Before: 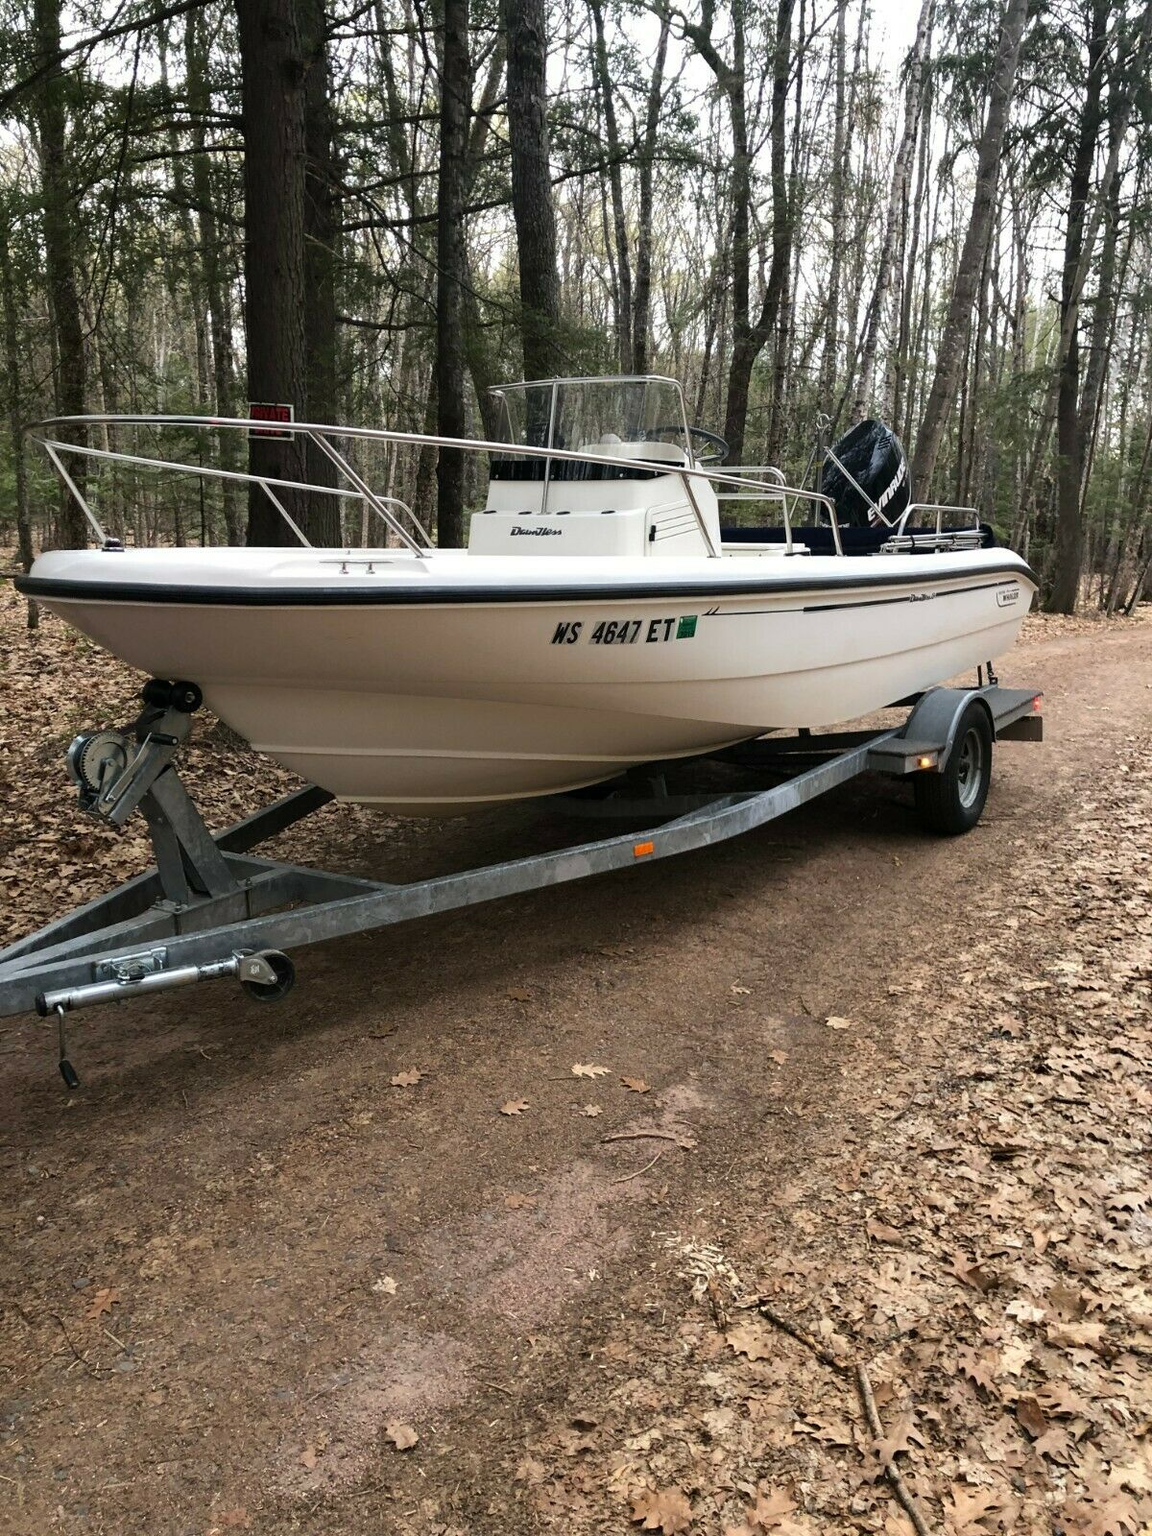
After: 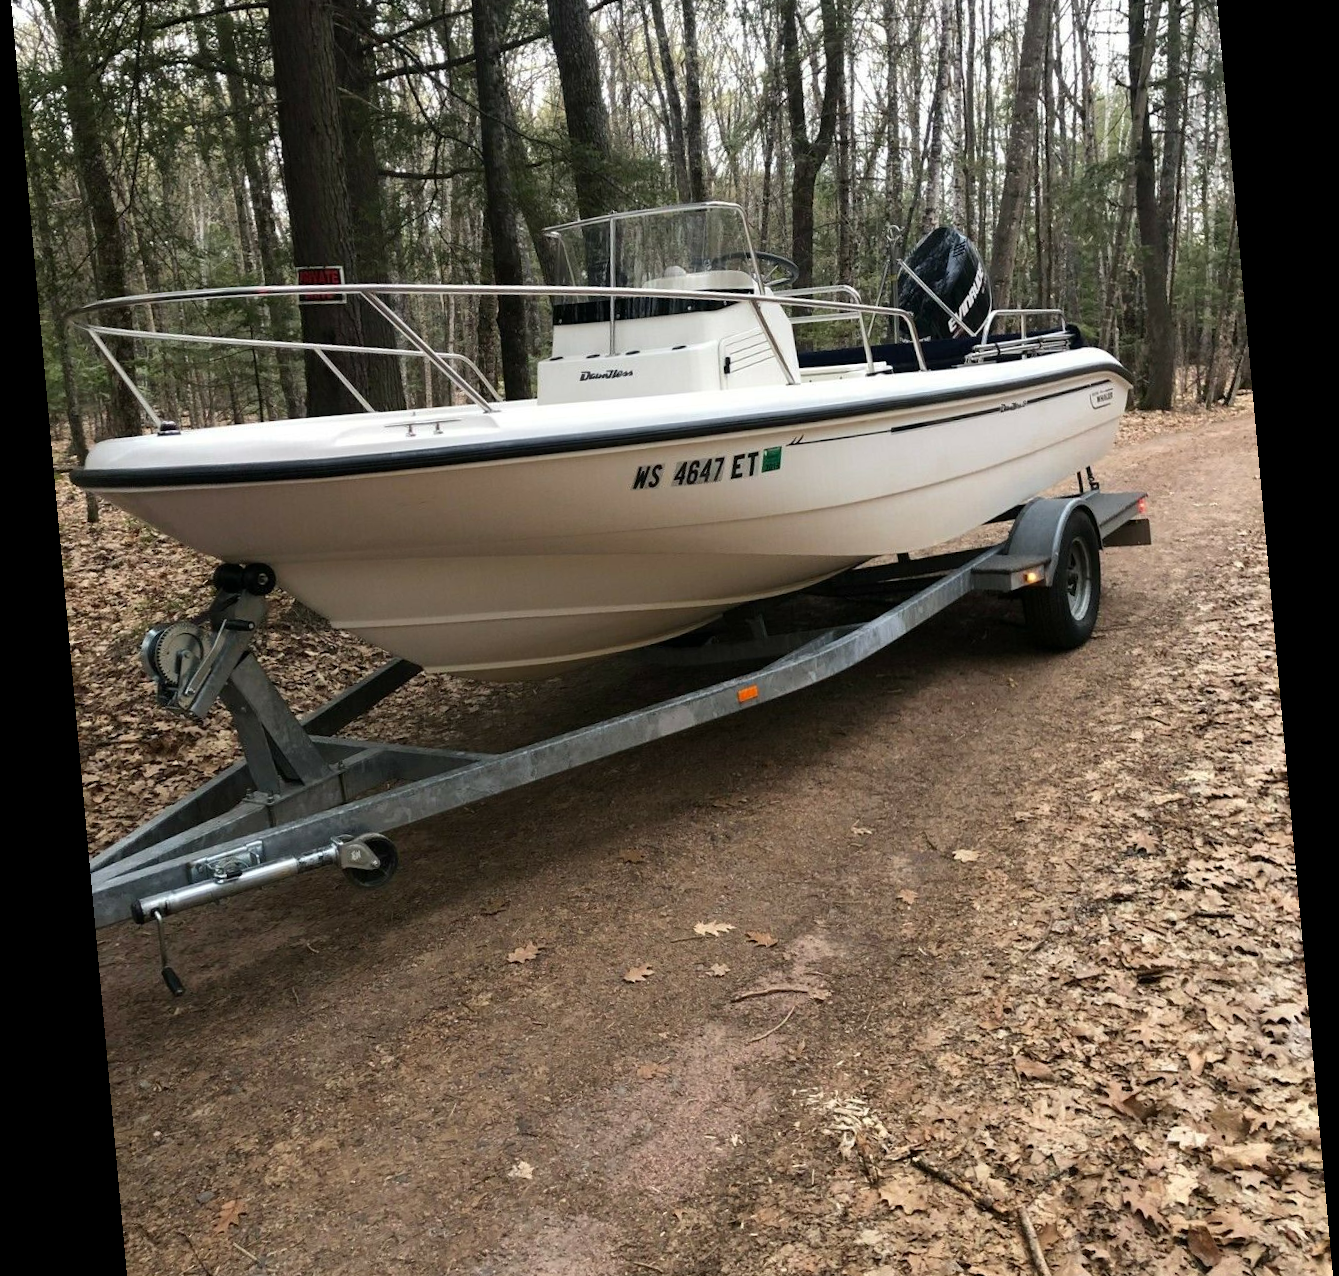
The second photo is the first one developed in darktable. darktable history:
rotate and perspective: rotation -5.2°, automatic cropping off
crop: top 13.819%, bottom 11.169%
